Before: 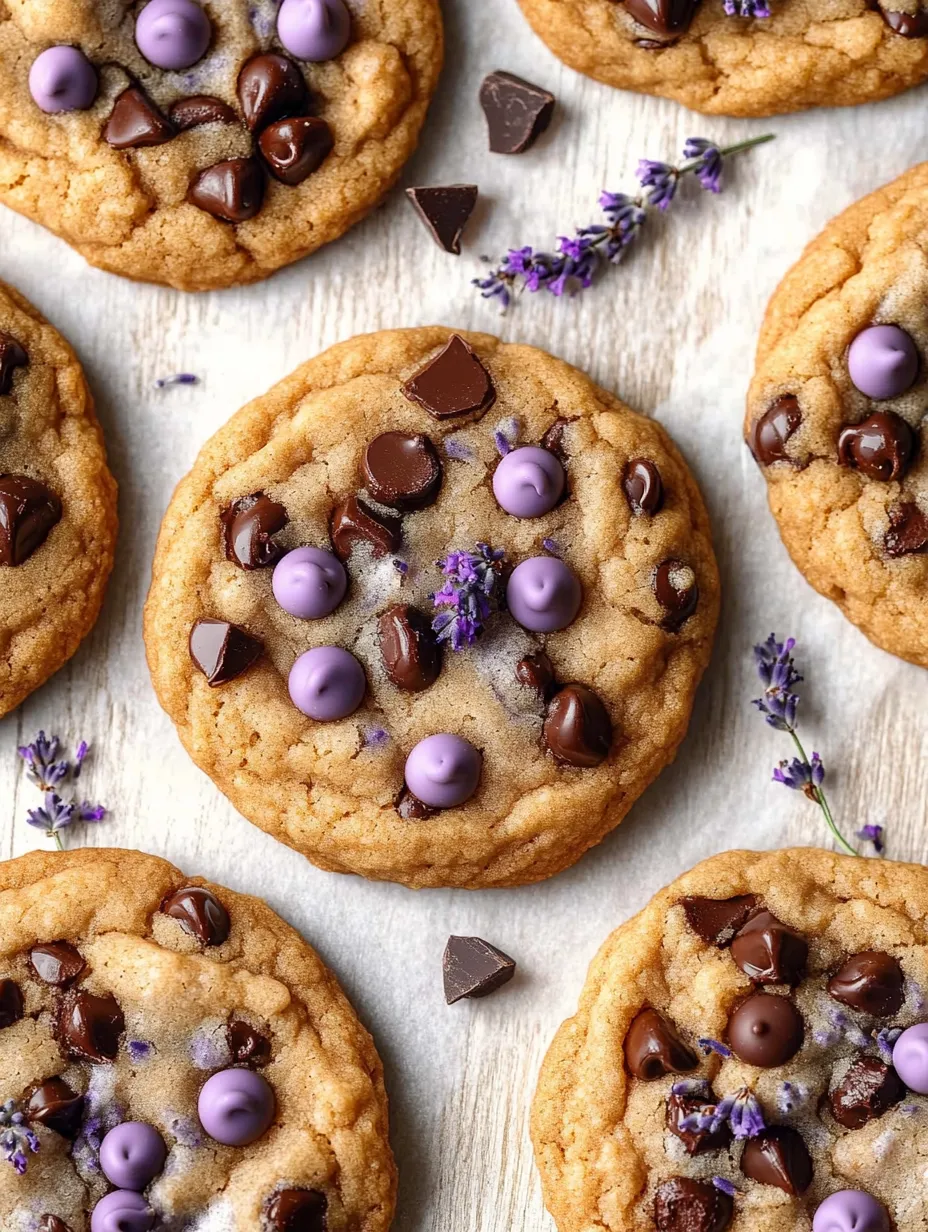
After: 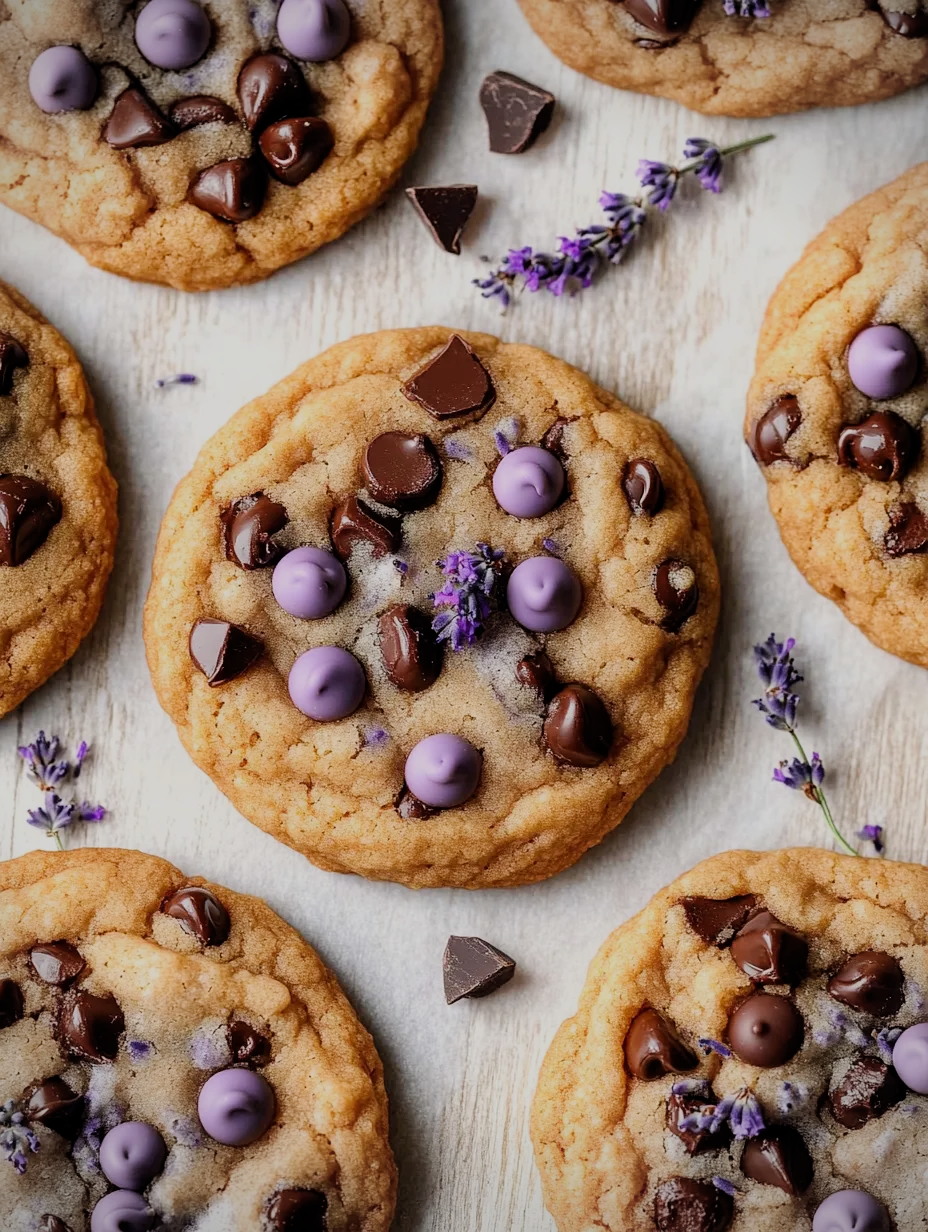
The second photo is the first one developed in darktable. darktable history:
shadows and highlights: shadows 30.86, highlights 0, soften with gaussian
vignetting: on, module defaults
filmic rgb: black relative exposure -7.65 EV, white relative exposure 4.56 EV, hardness 3.61
